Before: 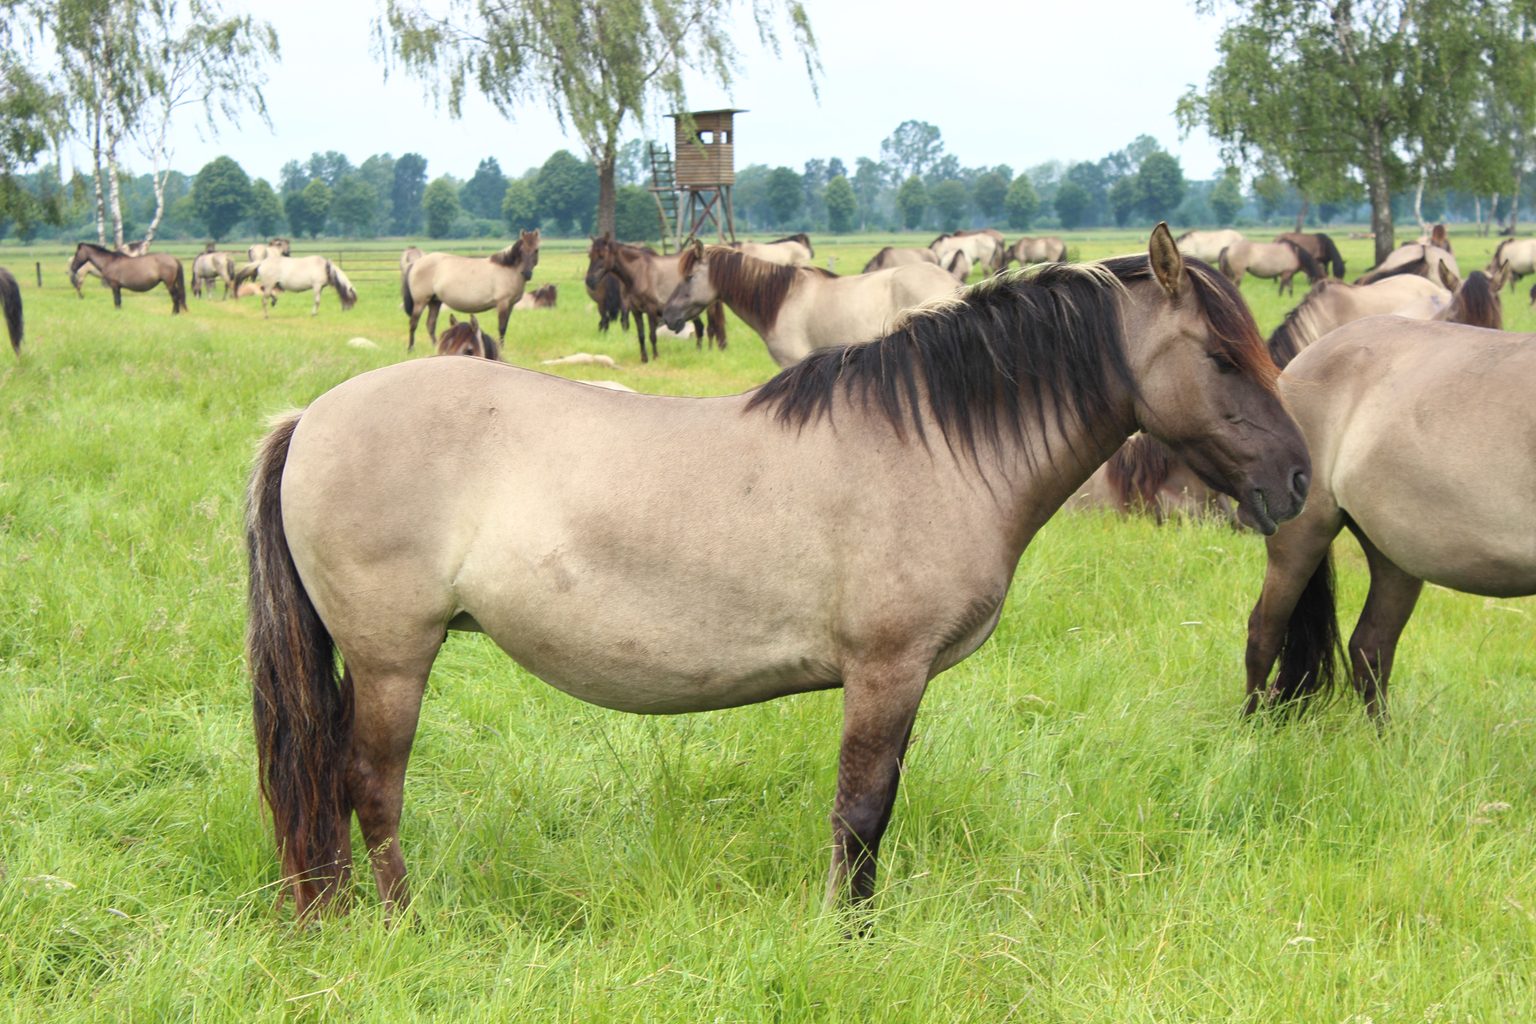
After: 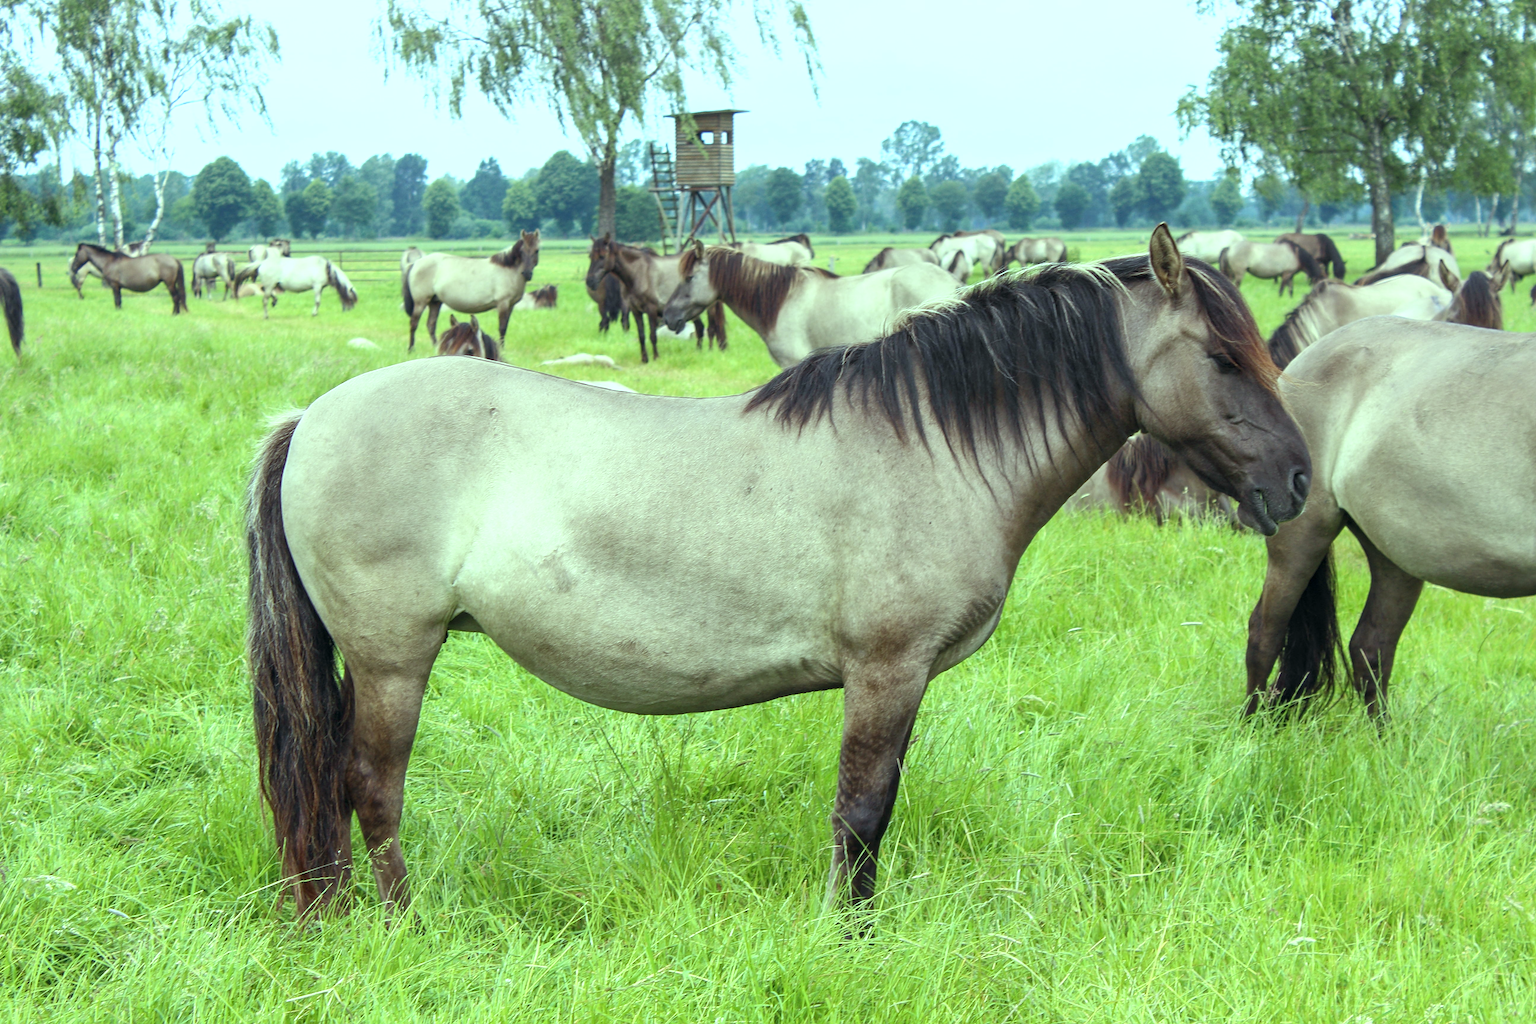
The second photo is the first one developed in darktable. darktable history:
sharpen: on, module defaults
local contrast: on, module defaults
color balance: mode lift, gamma, gain (sRGB), lift [0.997, 0.979, 1.021, 1.011], gamma [1, 1.084, 0.916, 0.998], gain [1, 0.87, 1.13, 1.101], contrast 4.55%, contrast fulcrum 38.24%, output saturation 104.09%
